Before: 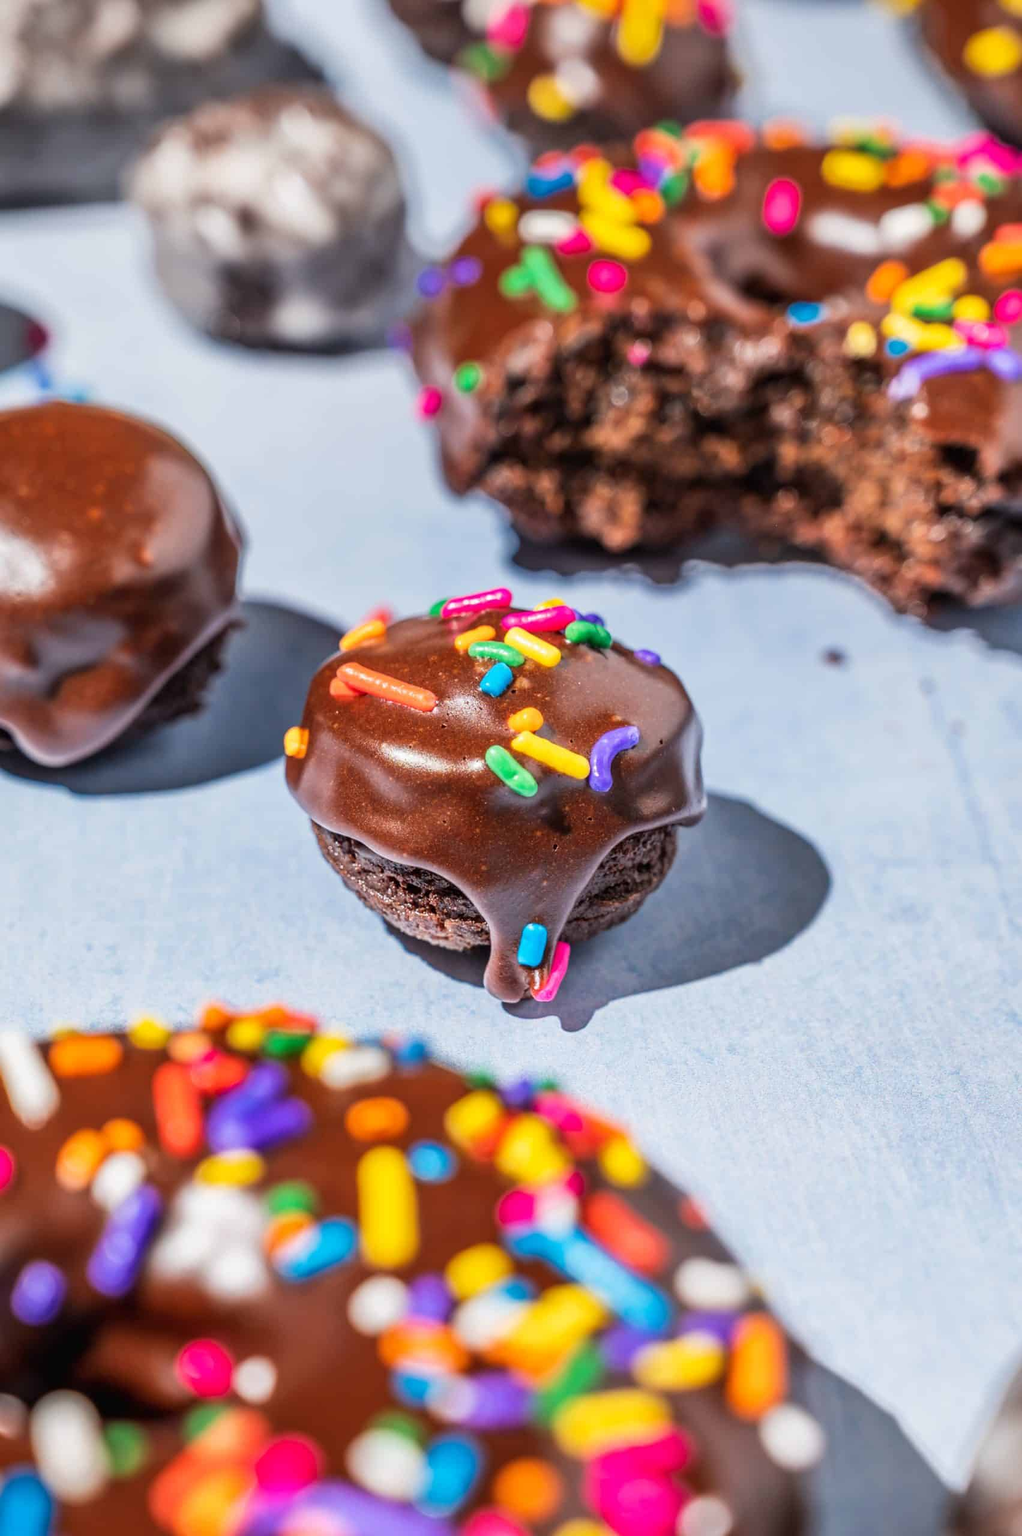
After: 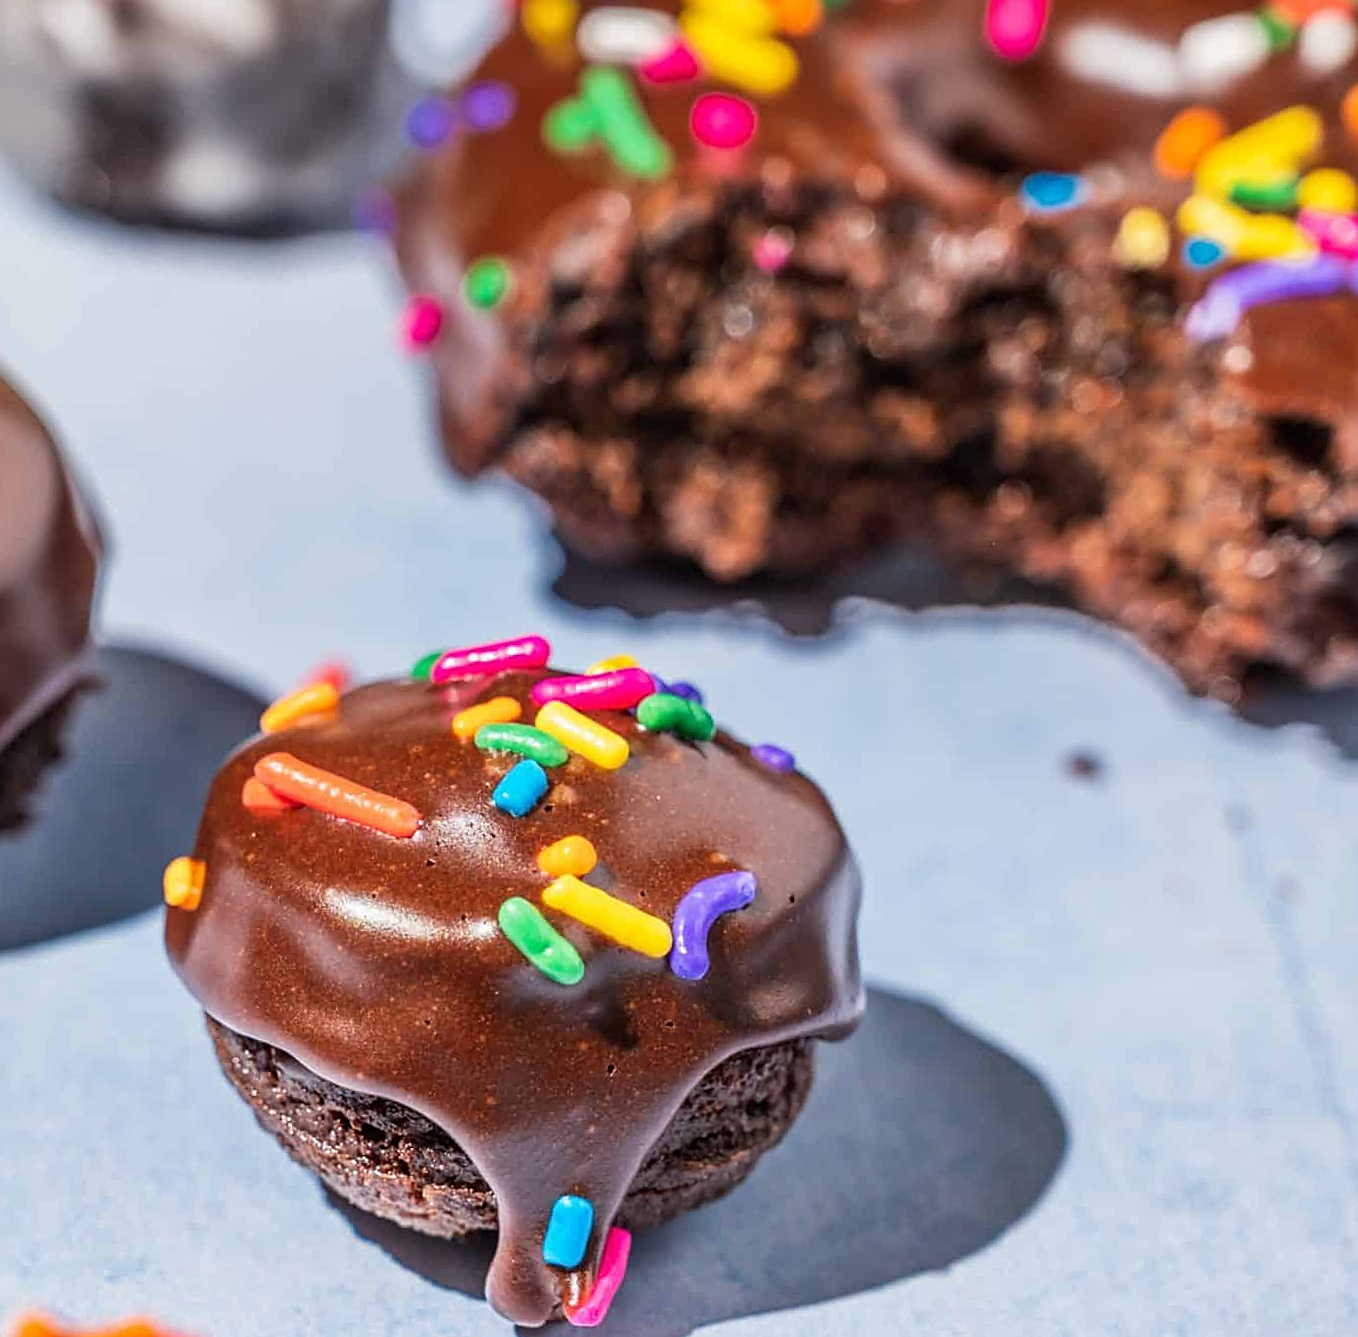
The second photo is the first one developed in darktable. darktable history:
crop: left 18.38%, top 11.092%, right 2.134%, bottom 33.217%
rotate and perspective: rotation 1.57°, crop left 0.018, crop right 0.982, crop top 0.039, crop bottom 0.961
sharpen: on, module defaults
